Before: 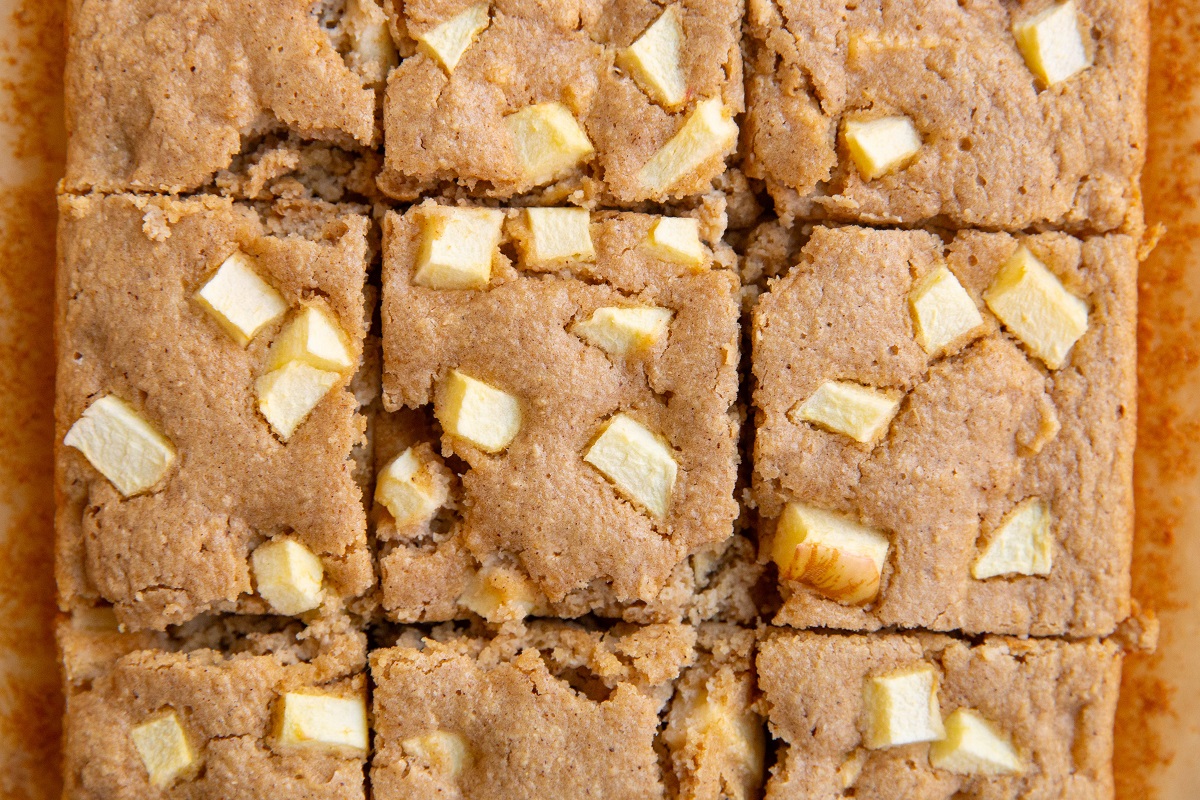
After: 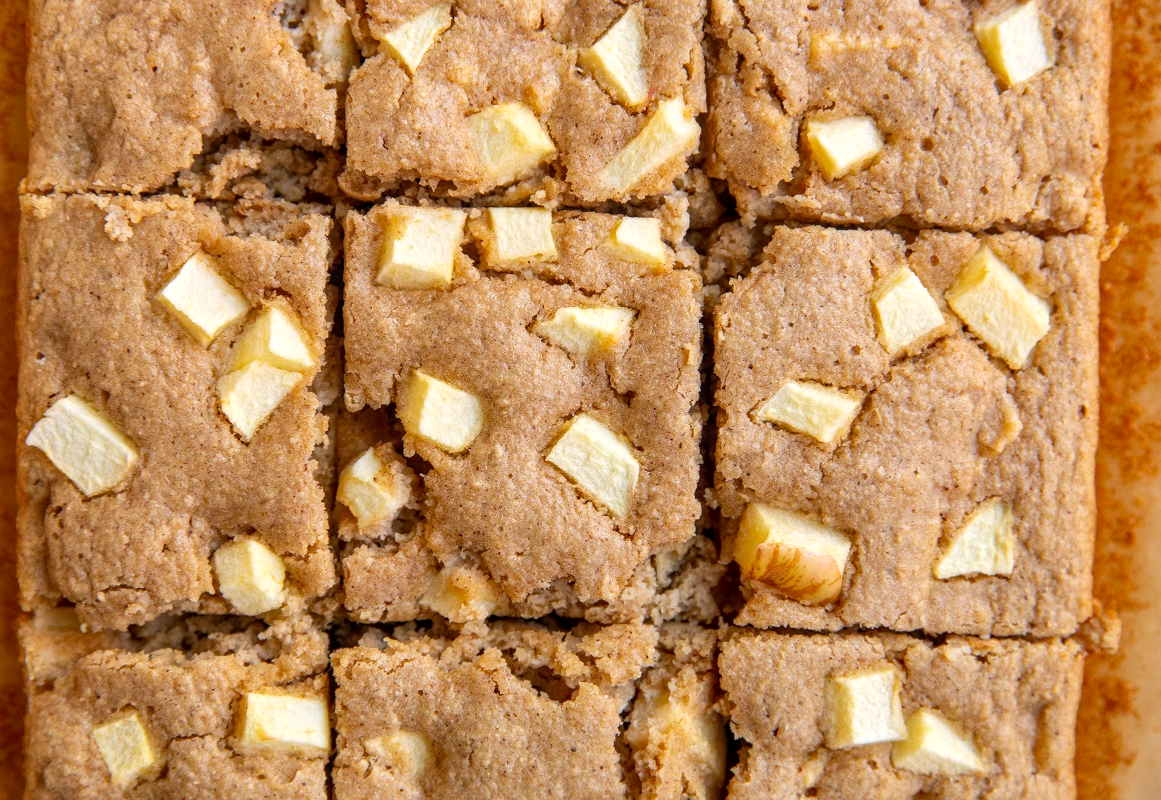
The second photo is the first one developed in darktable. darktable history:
crop and rotate: left 3.238%
tone equalizer: on, module defaults
local contrast: on, module defaults
